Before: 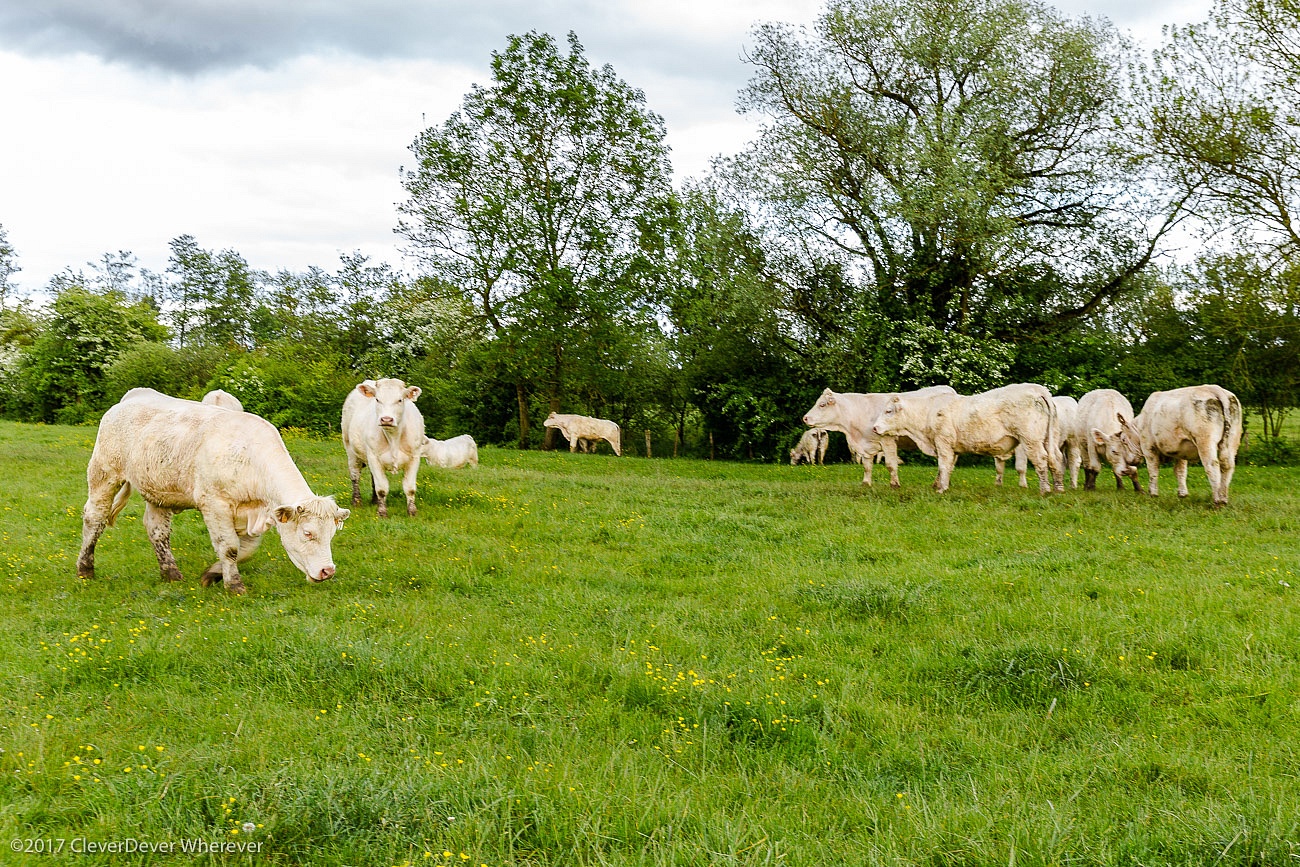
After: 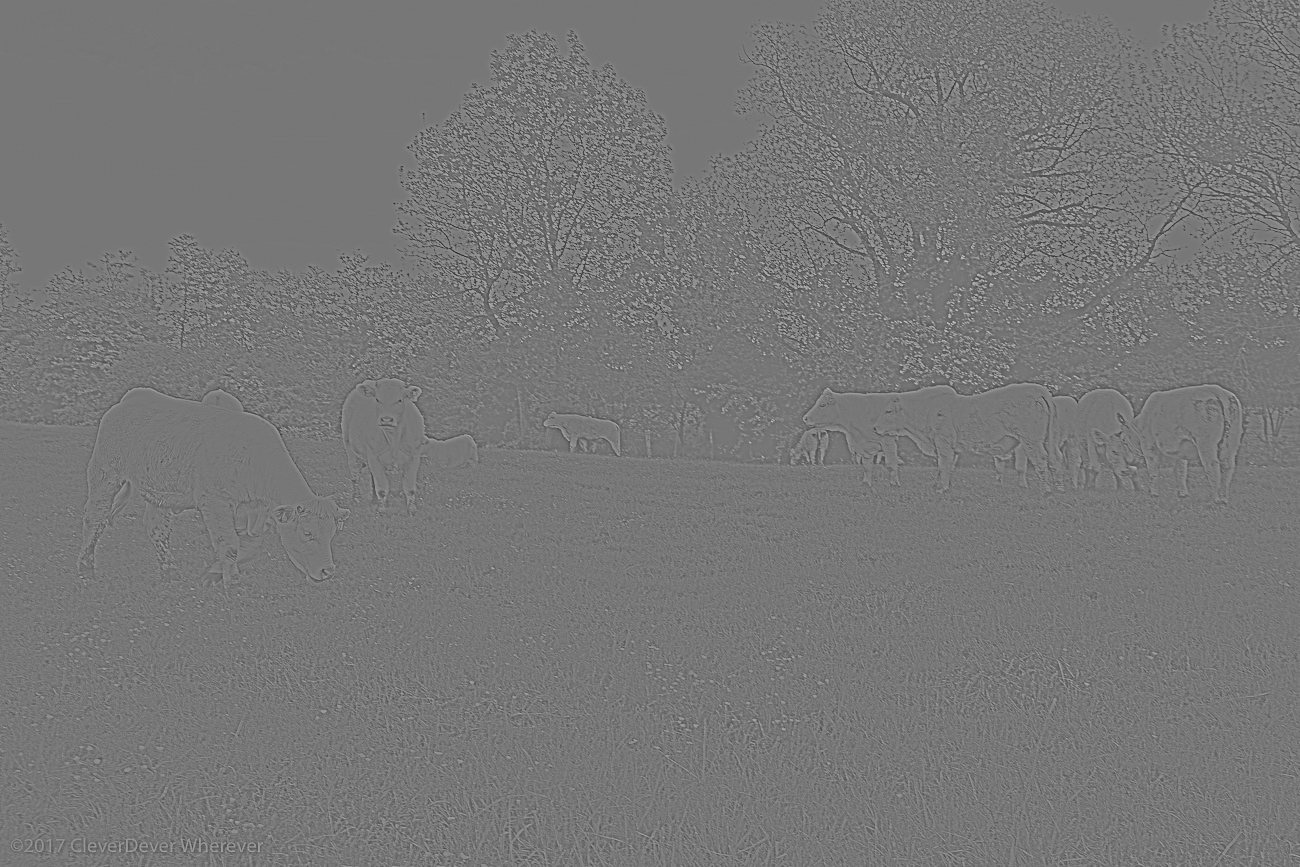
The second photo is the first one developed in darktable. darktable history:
local contrast: mode bilateral grid, contrast 100, coarseness 100, detail 108%, midtone range 0.2
highpass: sharpness 9.84%, contrast boost 9.94%
shadows and highlights: on, module defaults
